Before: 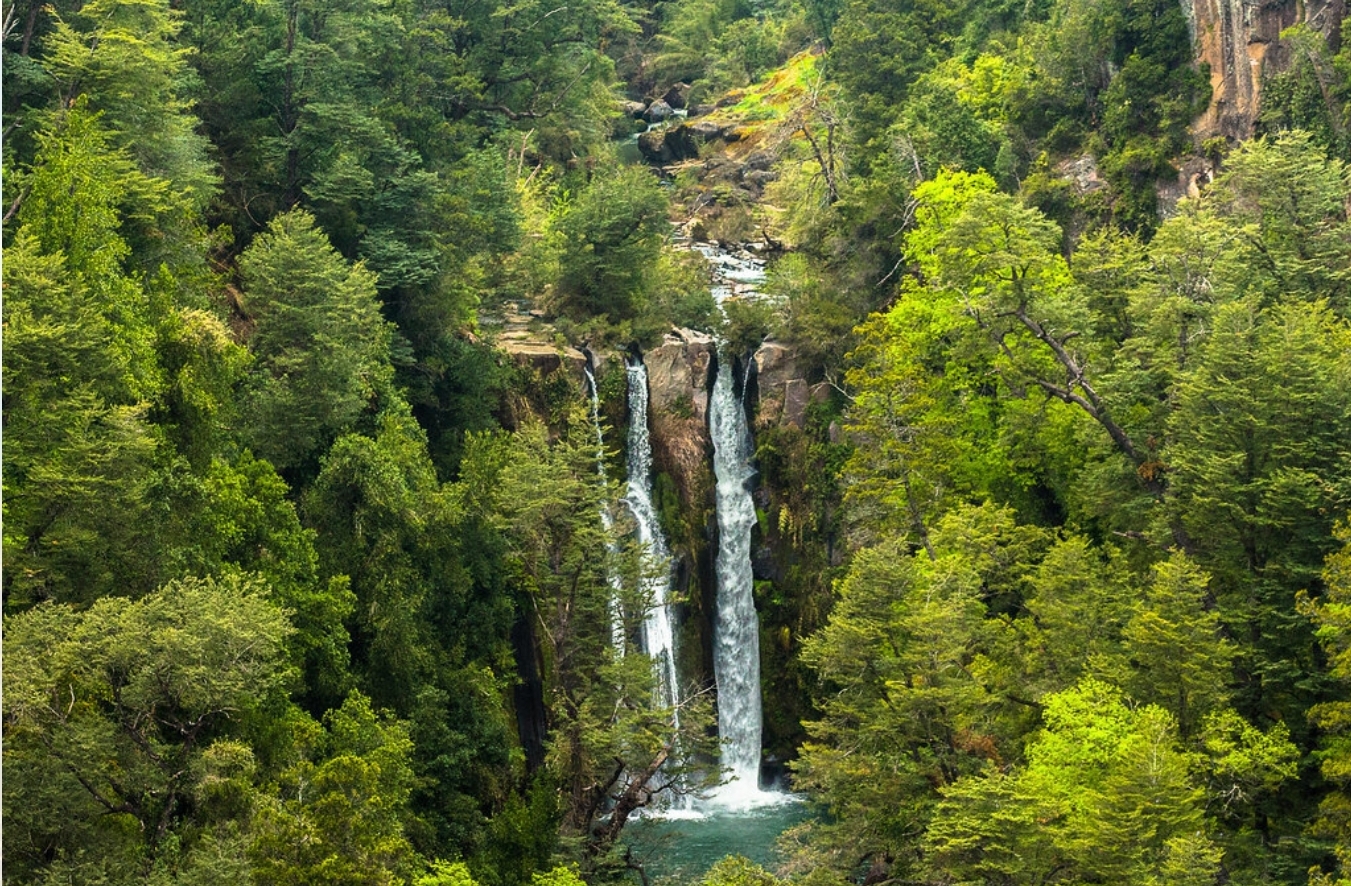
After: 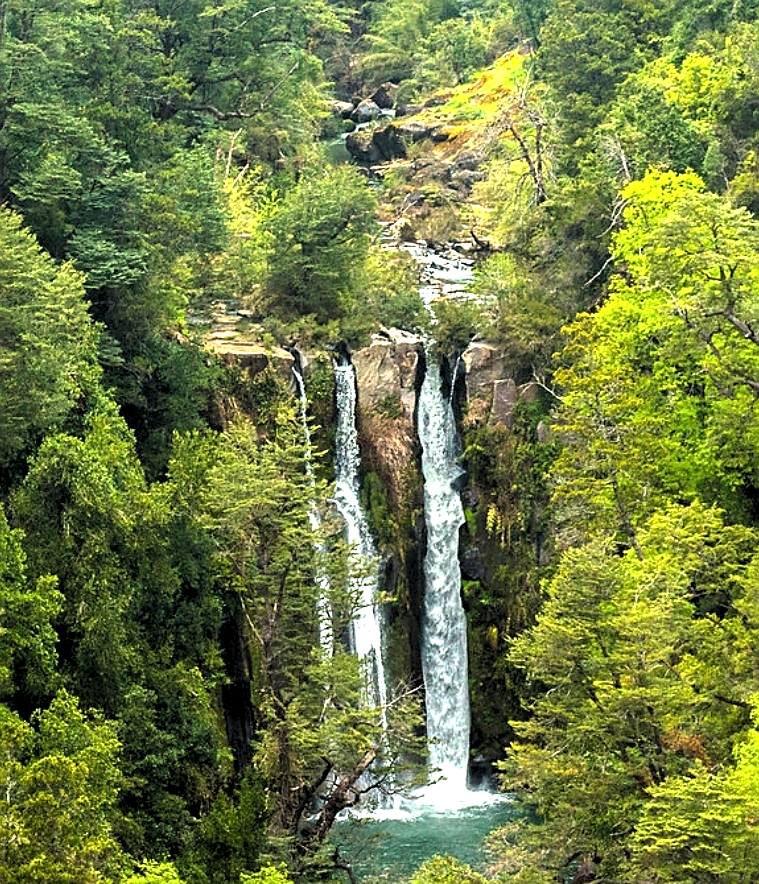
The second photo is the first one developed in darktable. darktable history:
crop: left 21.674%, right 22.086%
levels: levels [0.073, 0.497, 0.972]
exposure: exposure 0.6 EV, compensate highlight preservation false
sharpen: on, module defaults
